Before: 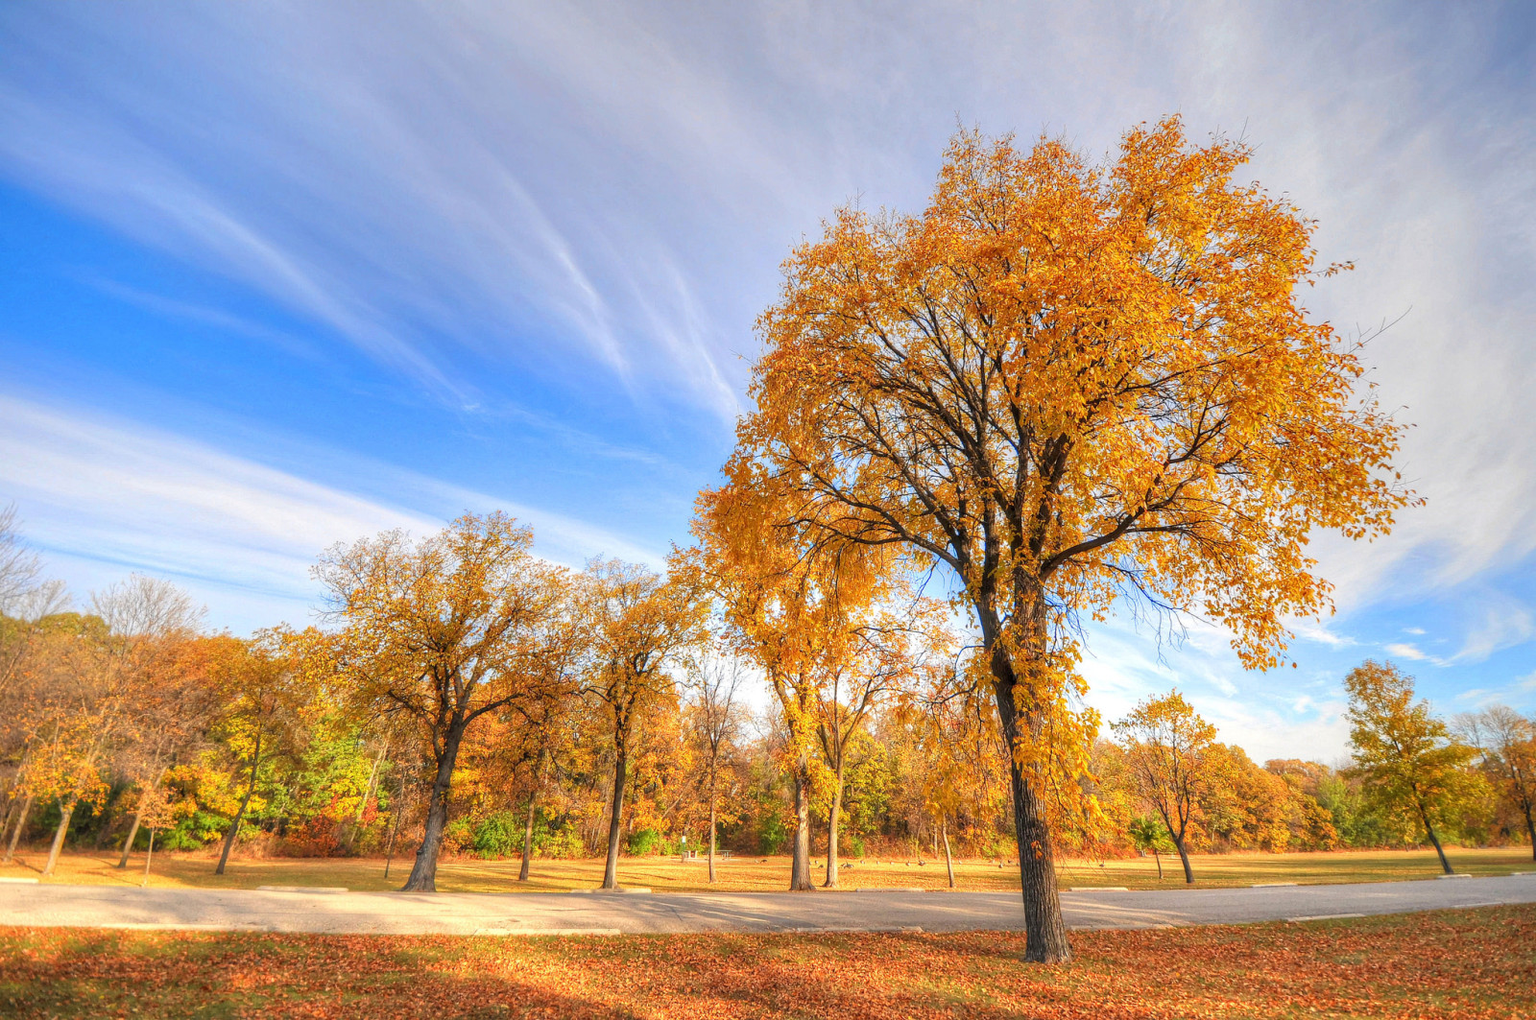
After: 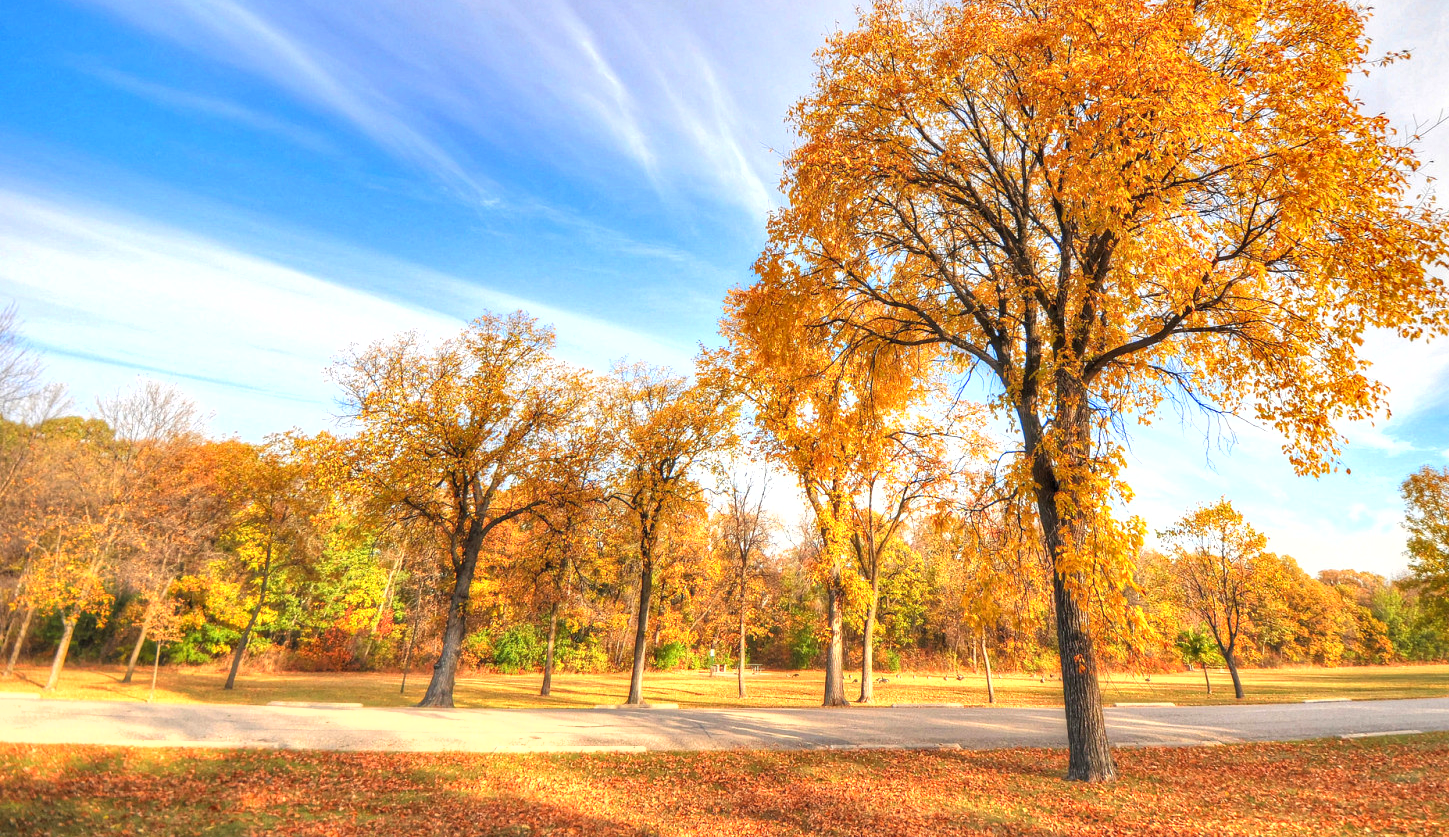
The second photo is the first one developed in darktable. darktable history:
crop: top 20.916%, right 9.437%, bottom 0.316%
exposure: black level correction 0, exposure 0.5 EV, compensate highlight preservation false
shadows and highlights: shadows 29.61, highlights -30.47, low approximation 0.01, soften with gaussian
